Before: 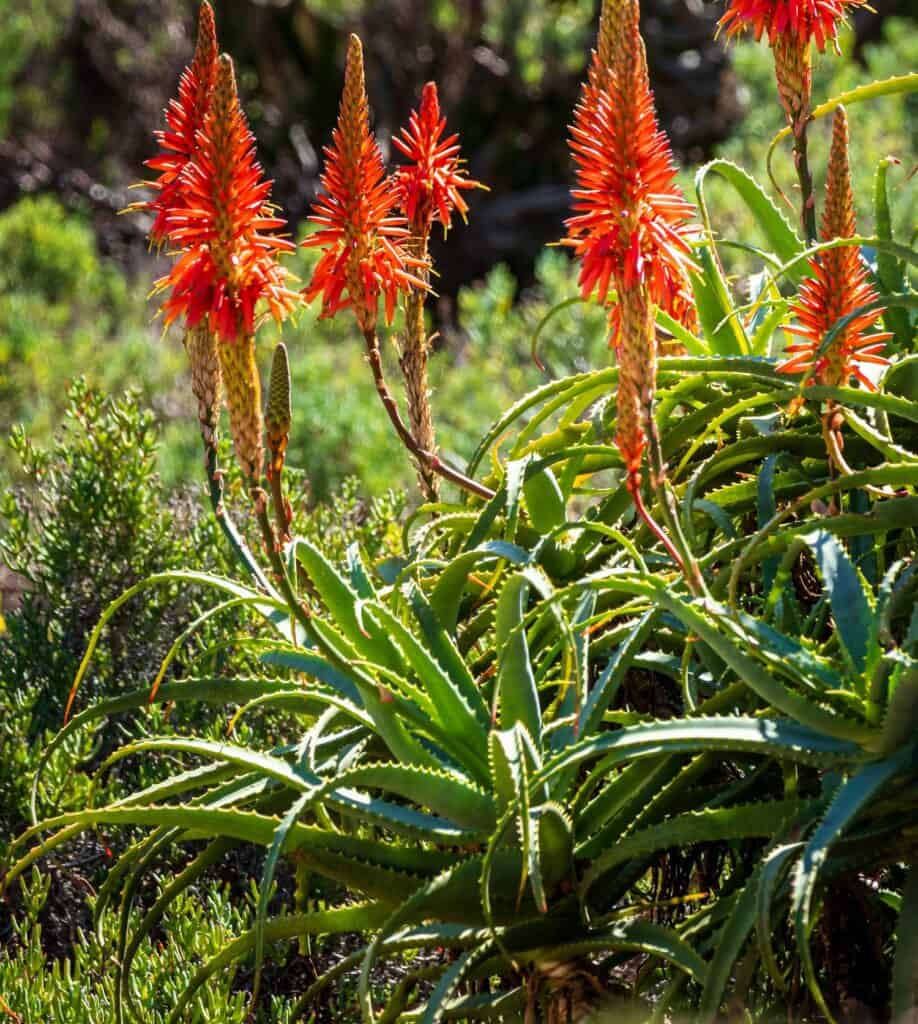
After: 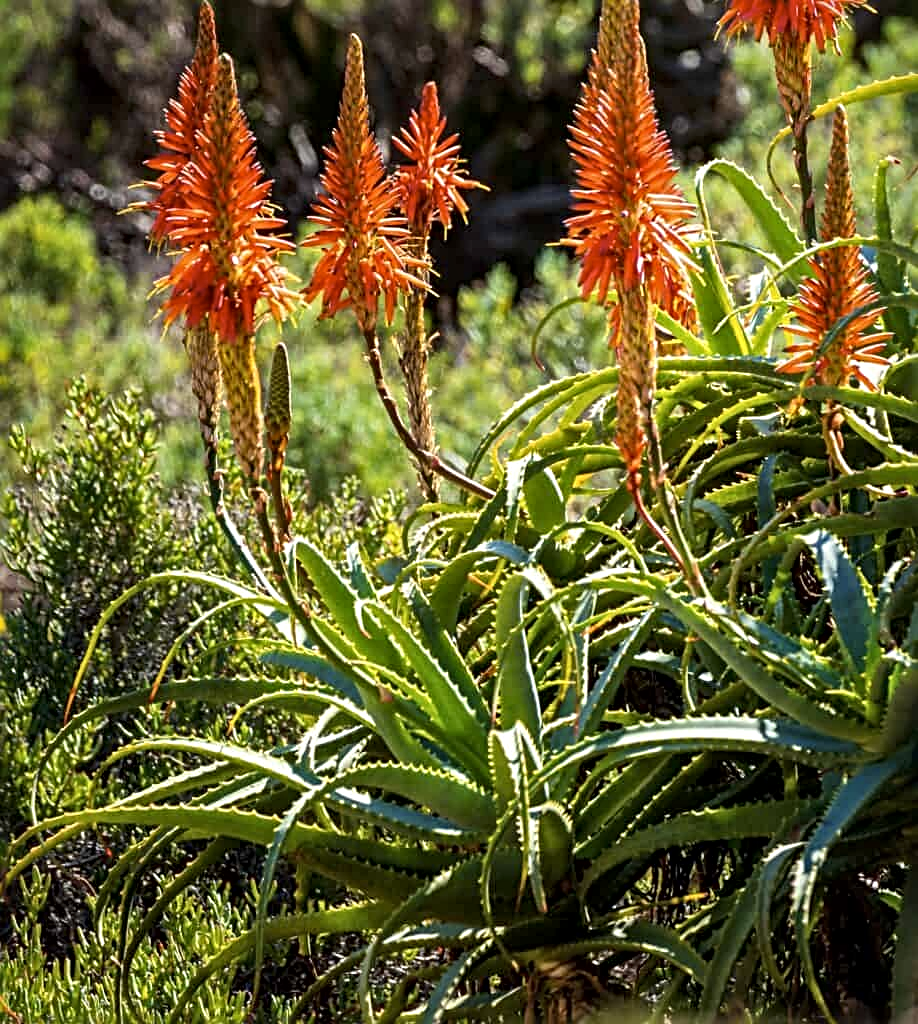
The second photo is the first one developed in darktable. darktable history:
local contrast: mode bilateral grid, contrast 25, coarseness 50, detail 123%, midtone range 0.2
color contrast: green-magenta contrast 0.81
sharpen: radius 3.119
